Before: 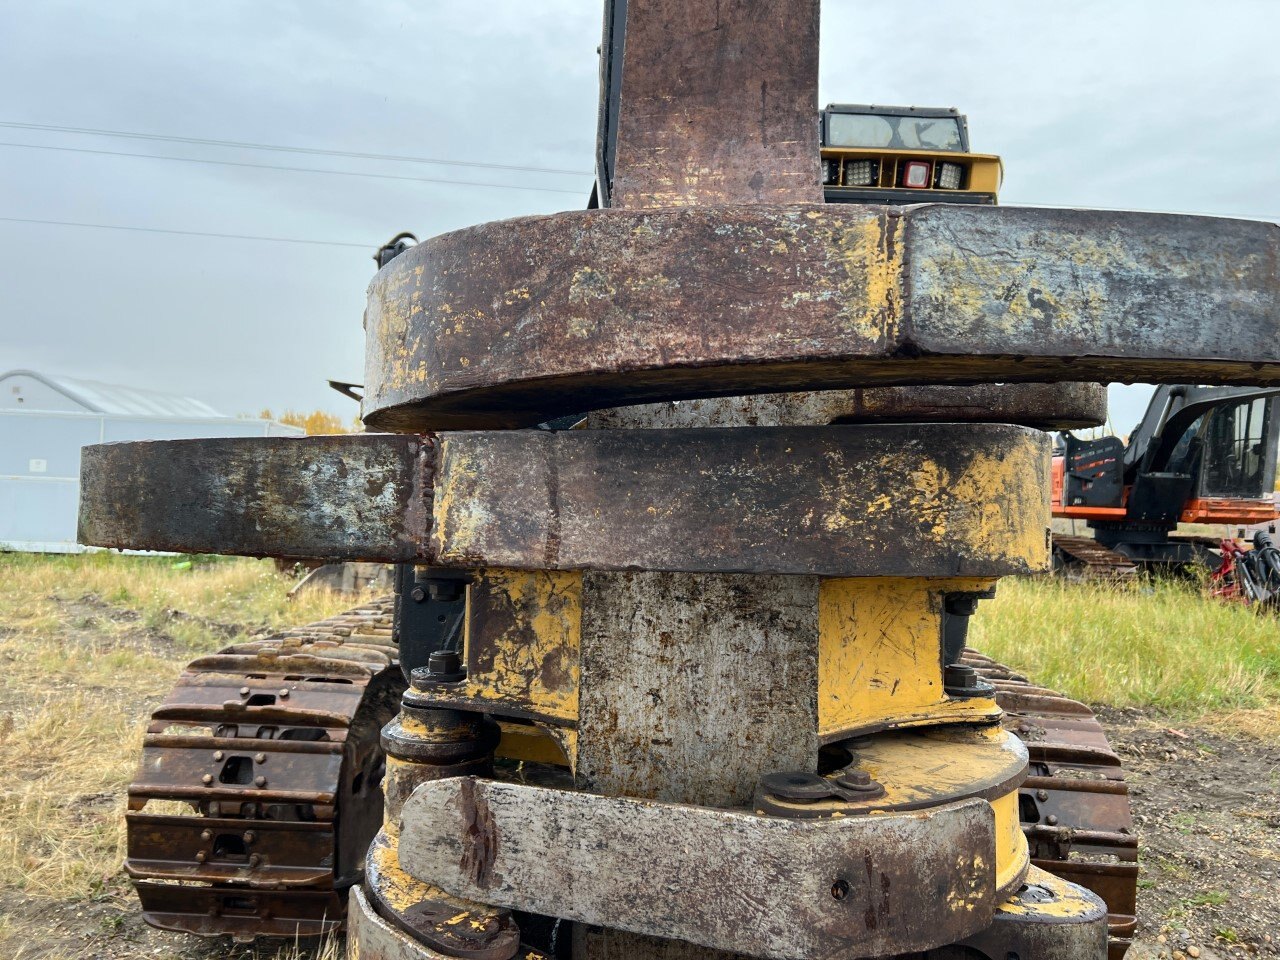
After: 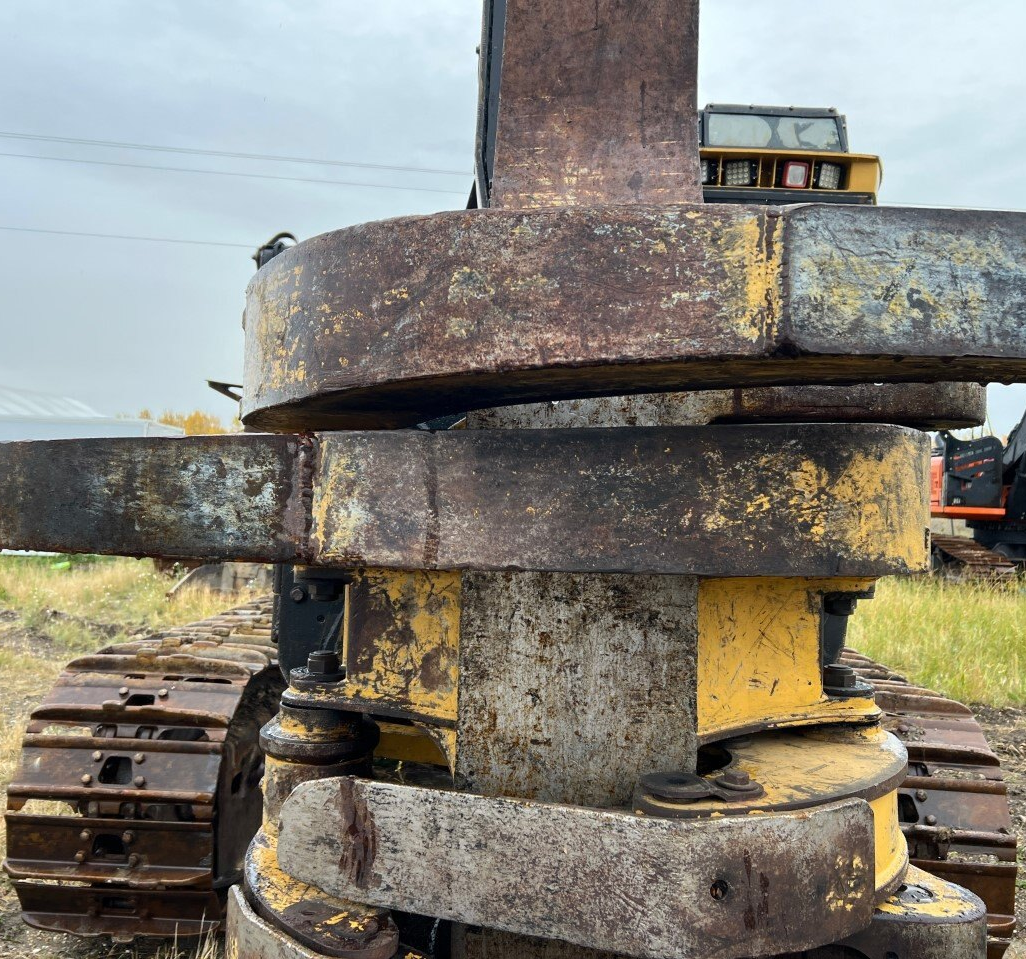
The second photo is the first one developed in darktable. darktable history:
crop and rotate: left 9.494%, right 10.292%
